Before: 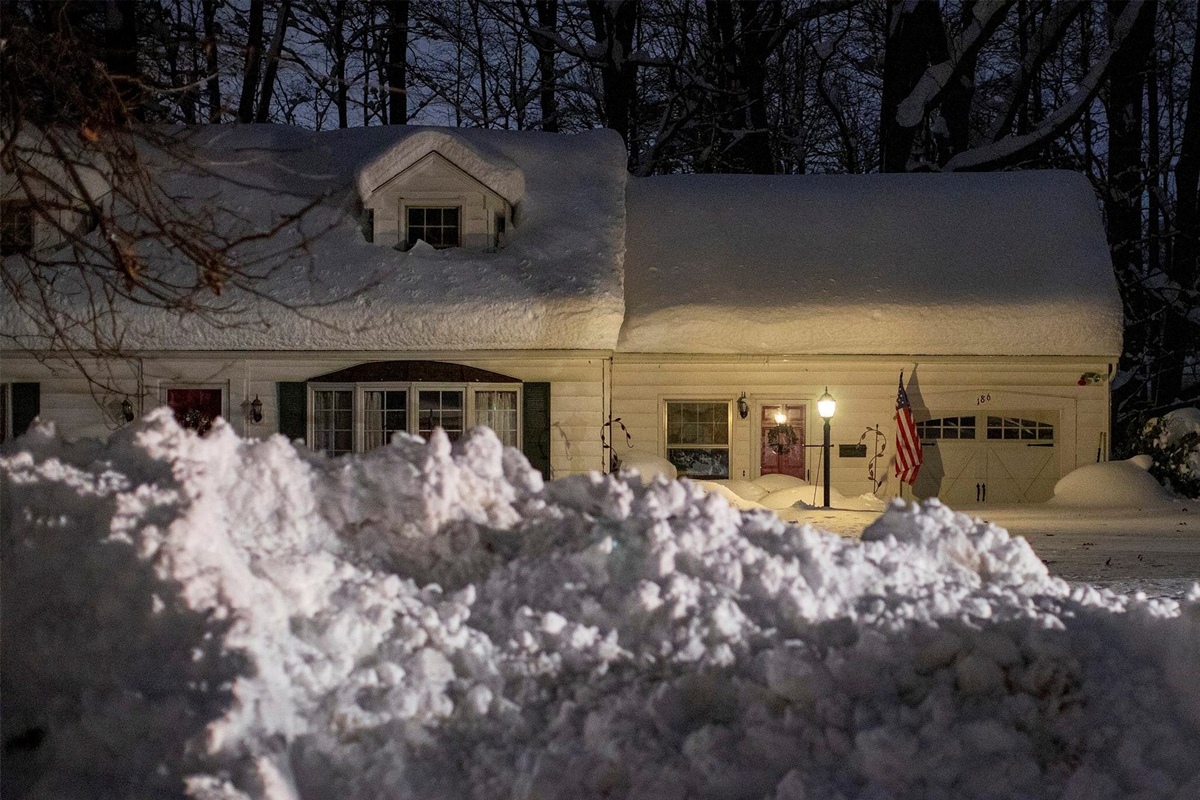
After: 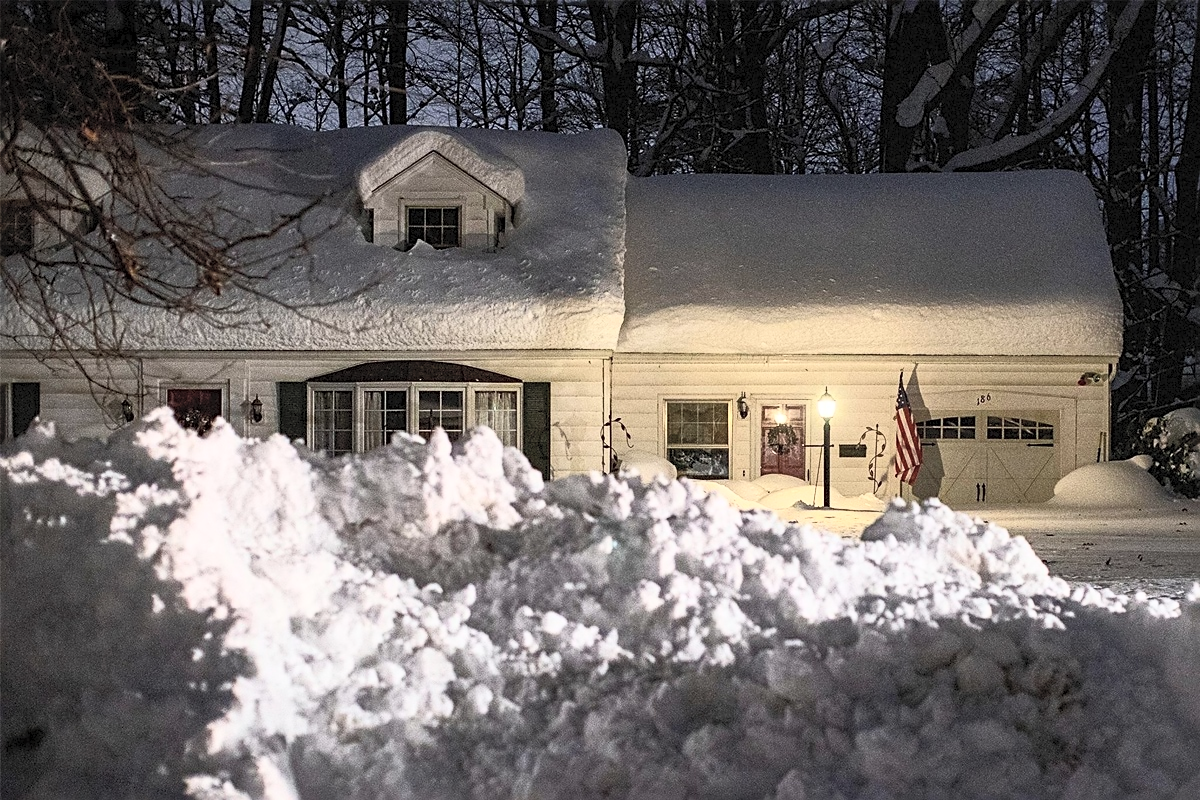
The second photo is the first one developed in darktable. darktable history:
sharpen: on, module defaults
contrast brightness saturation: contrast 0.43, brightness 0.56, saturation -0.19
